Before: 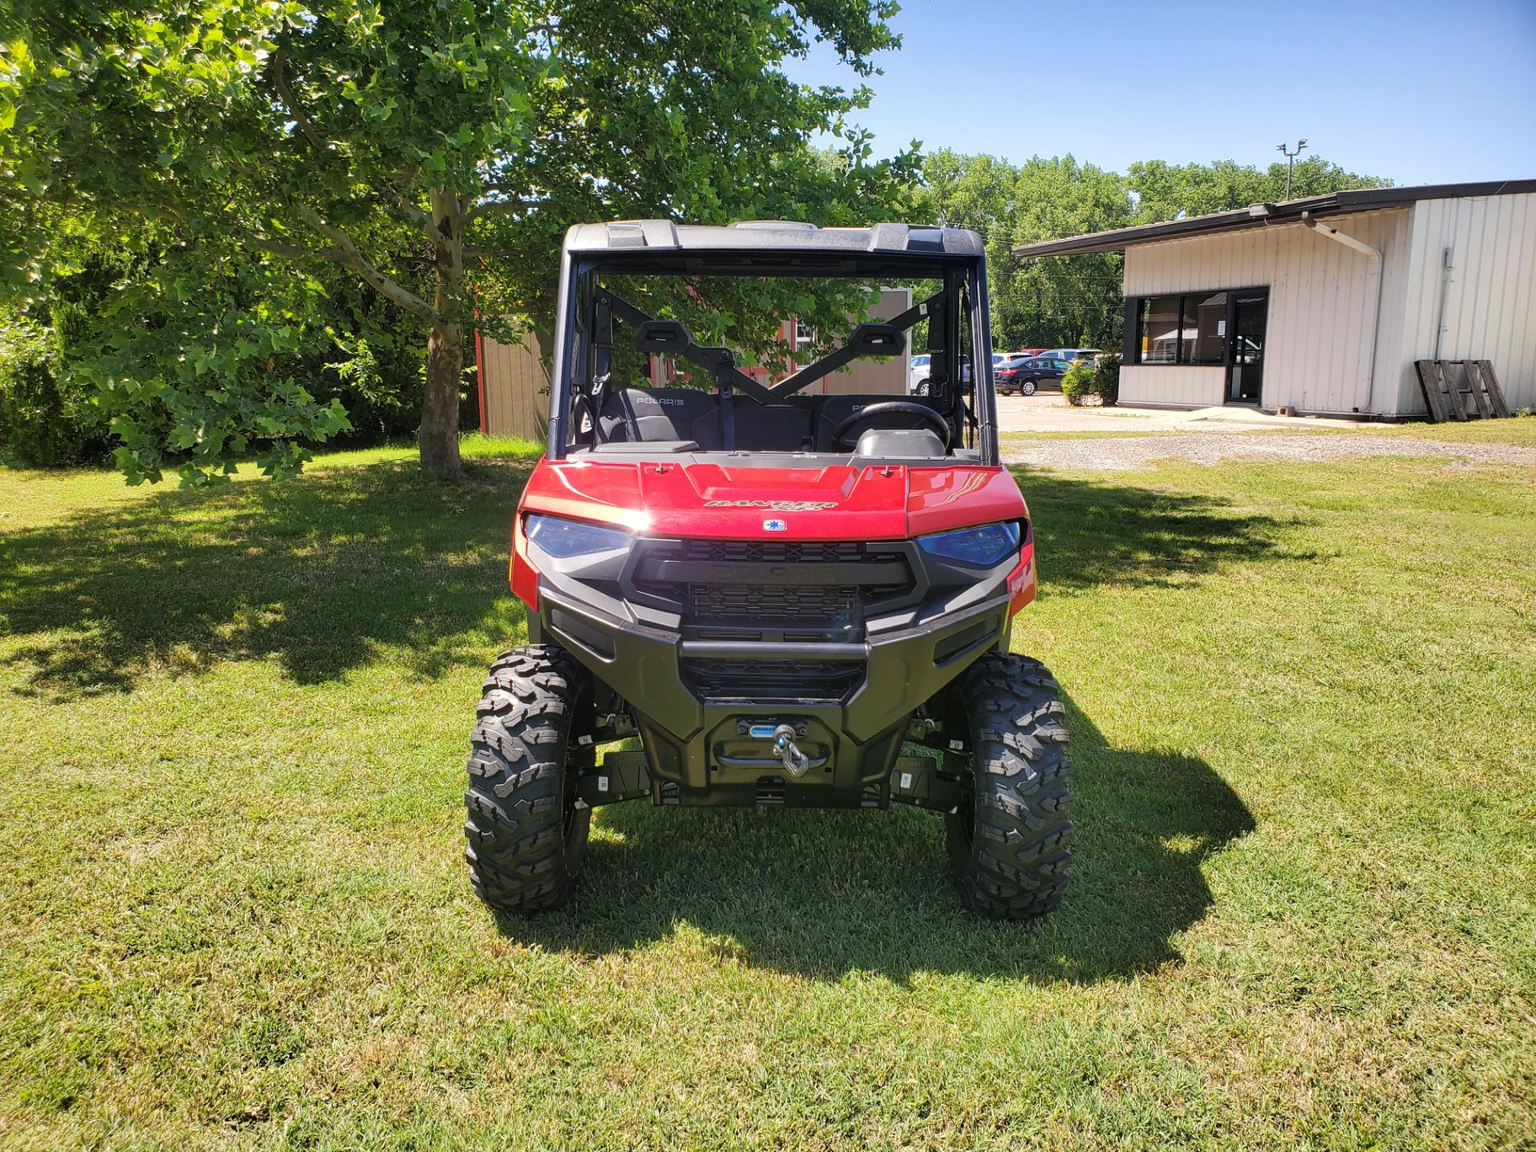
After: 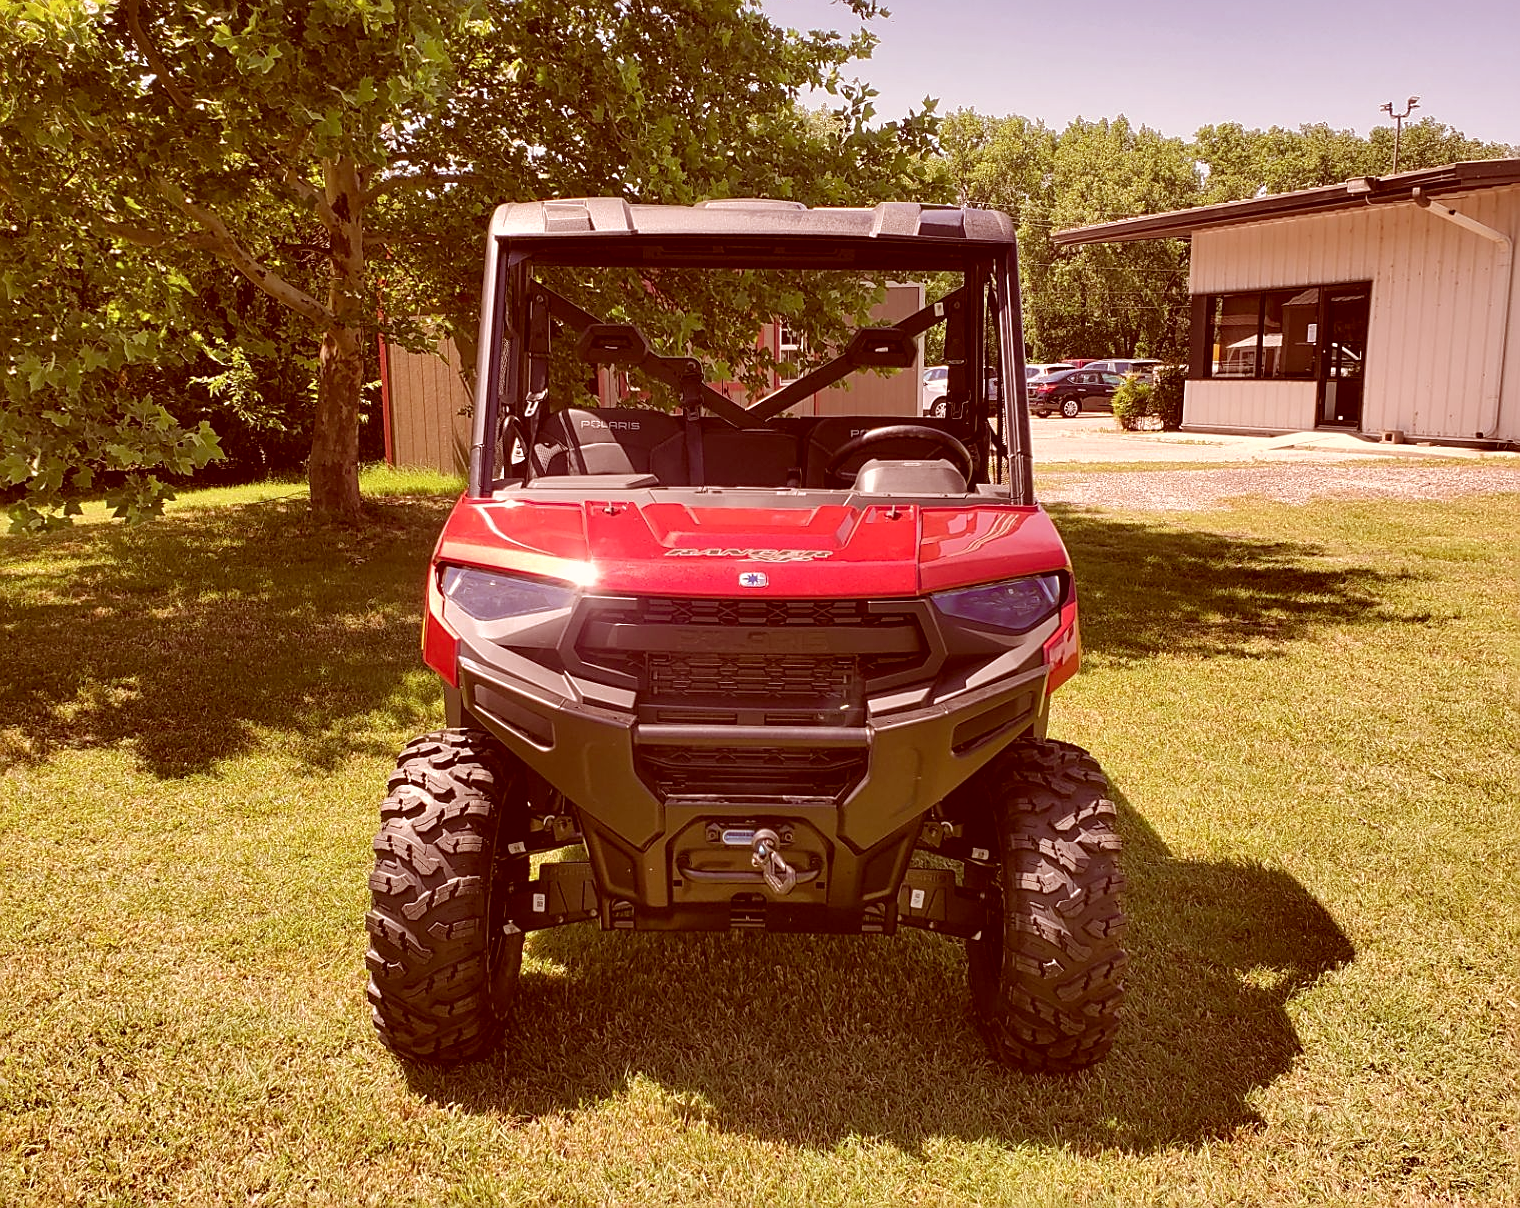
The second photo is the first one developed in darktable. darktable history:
sharpen: on, module defaults
shadows and highlights: shadows 9.29, white point adjustment 1.02, highlights -38.08
crop: left 11.224%, top 5.365%, right 9.577%, bottom 10.699%
color correction: highlights a* 9.54, highlights b* 8.54, shadows a* 39.77, shadows b* 39.68, saturation 0.776
